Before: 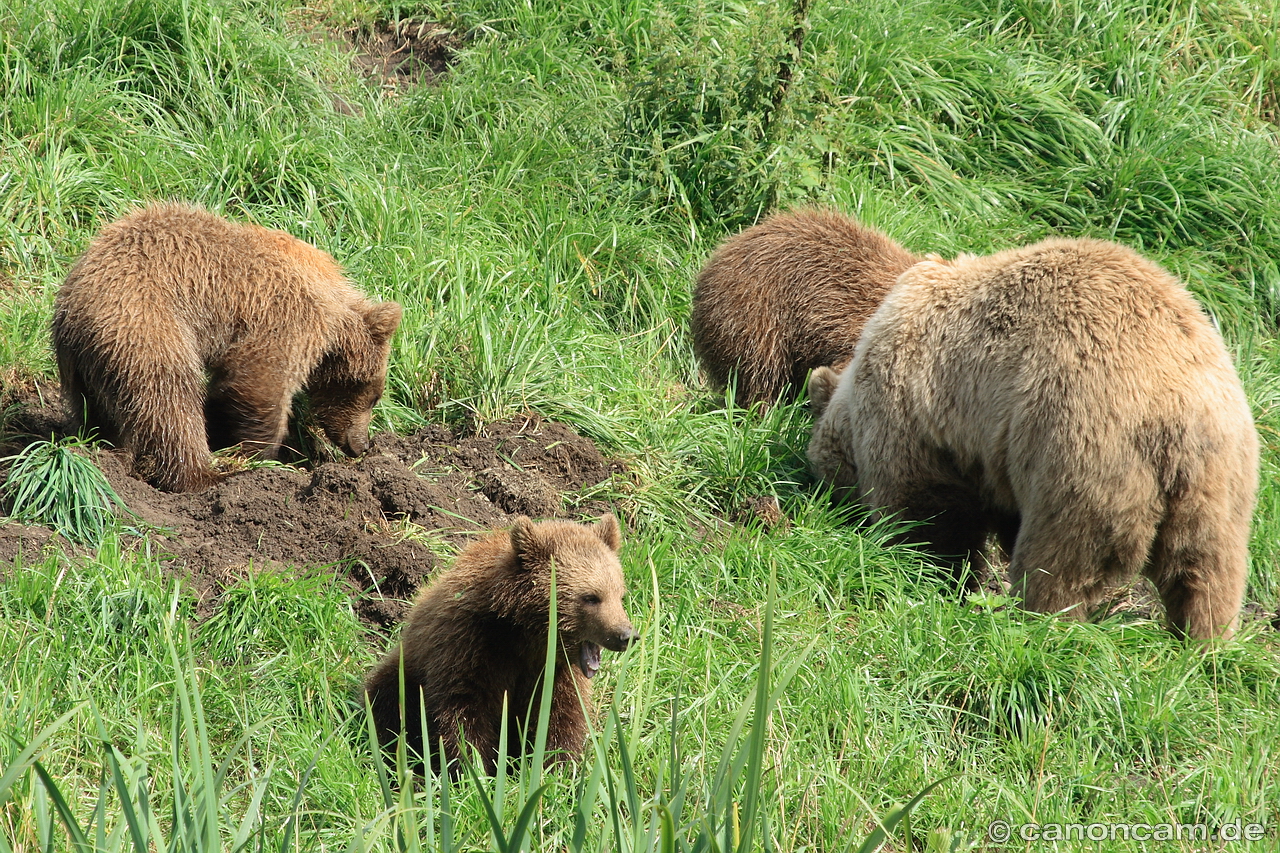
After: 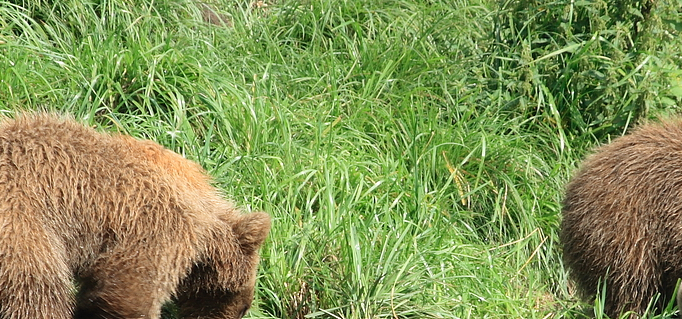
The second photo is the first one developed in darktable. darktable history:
crop: left 10.26%, top 10.555%, right 36.457%, bottom 52.006%
